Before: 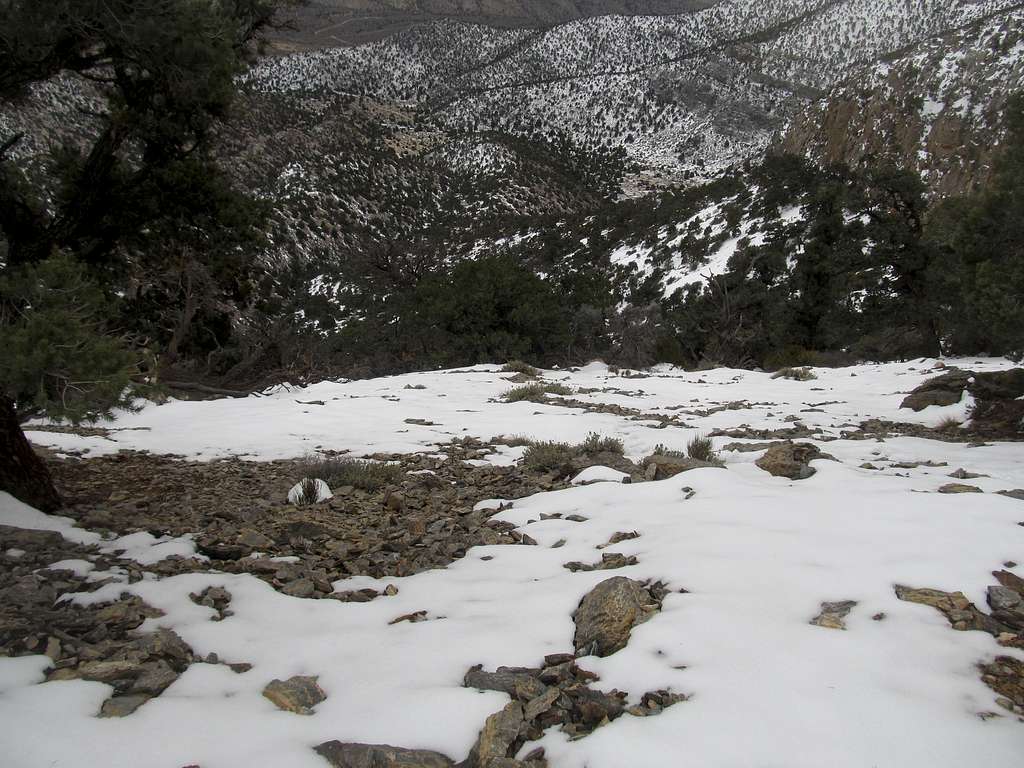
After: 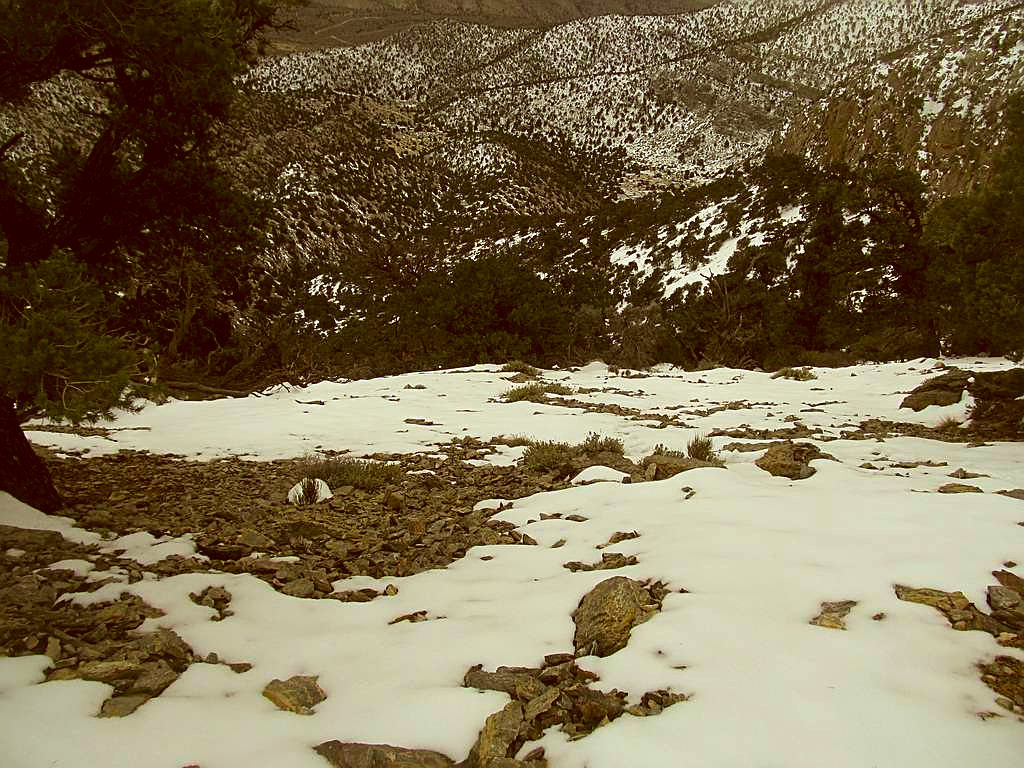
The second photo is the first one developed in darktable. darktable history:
color balance rgb: perceptual saturation grading › global saturation 19.312%, global vibrance 20%
color correction: highlights a* -5.15, highlights b* 9.8, shadows a* 9.5, shadows b* 24.66
velvia: on, module defaults
sharpen: on, module defaults
